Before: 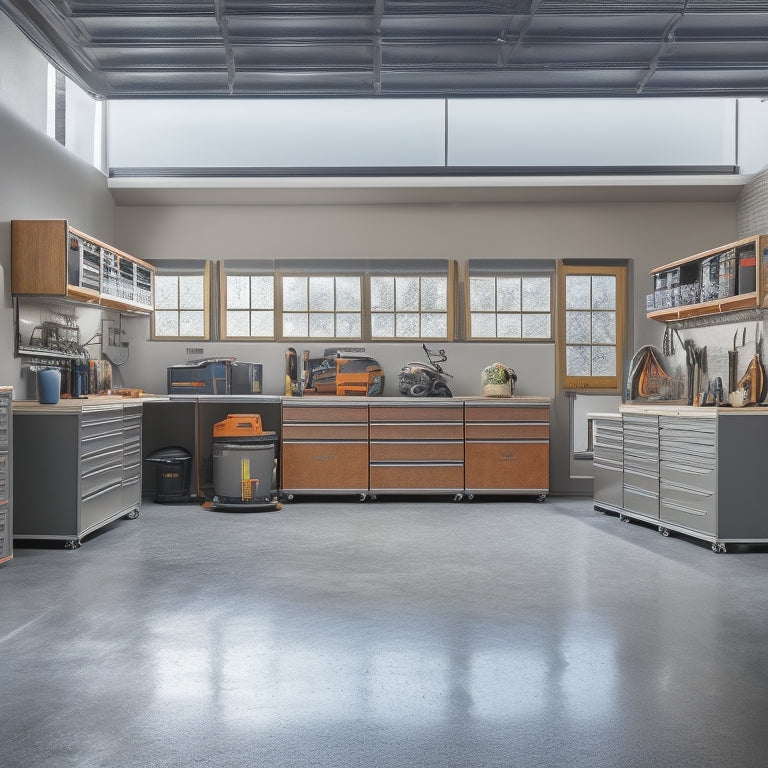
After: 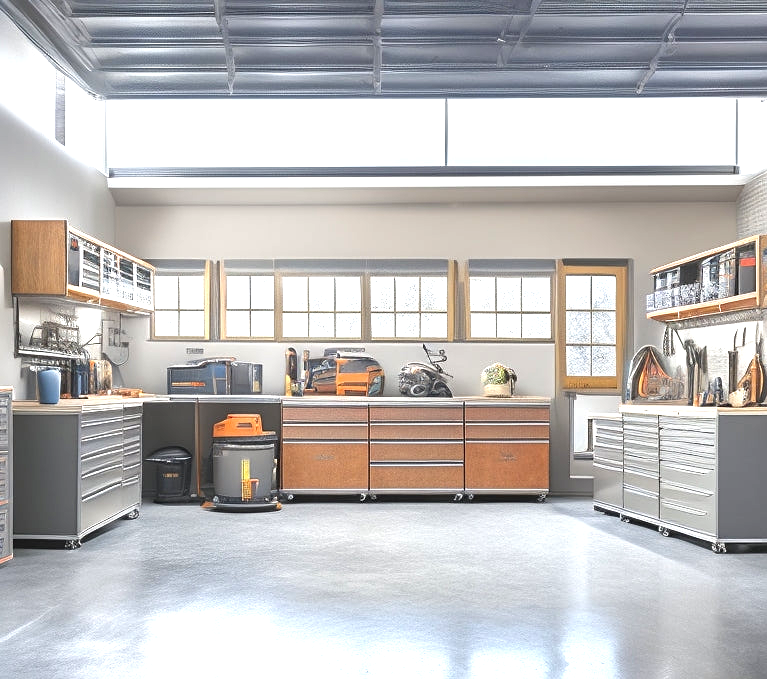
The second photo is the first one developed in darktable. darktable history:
exposure: black level correction 0, exposure 1.1 EV, compensate exposure bias true, compensate highlight preservation false
tone equalizer: on, module defaults
crop and rotate: top 0%, bottom 11.49%
sharpen: amount 0.2
